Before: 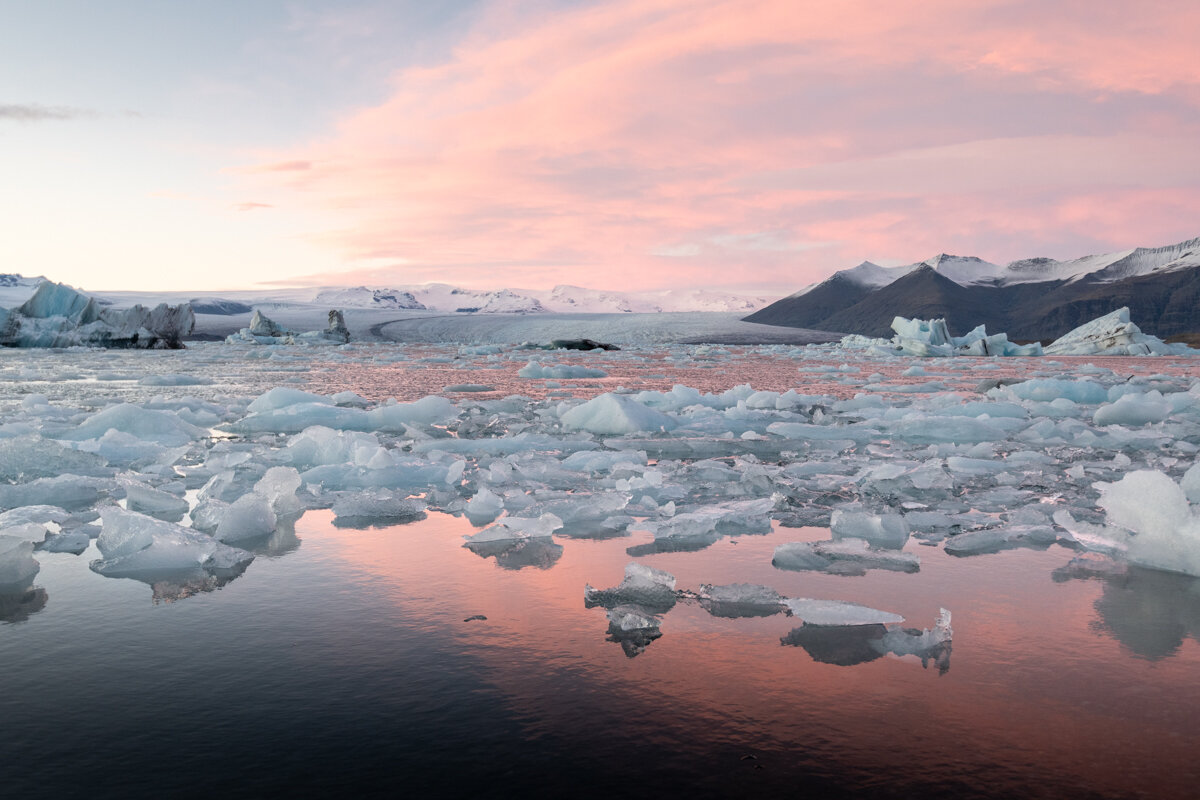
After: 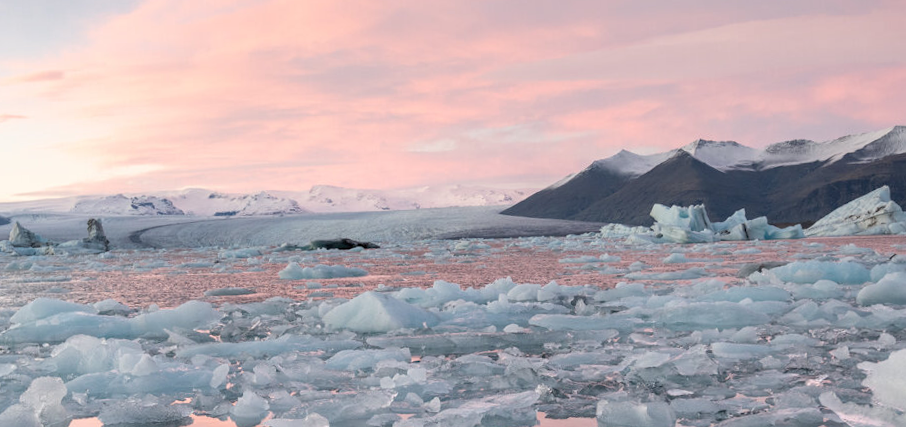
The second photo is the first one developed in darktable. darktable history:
crop: left 18.38%, top 11.092%, right 2.134%, bottom 33.217%
rotate and perspective: rotation -2.12°, lens shift (vertical) 0.009, lens shift (horizontal) -0.008, automatic cropping original format, crop left 0.036, crop right 0.964, crop top 0.05, crop bottom 0.959
